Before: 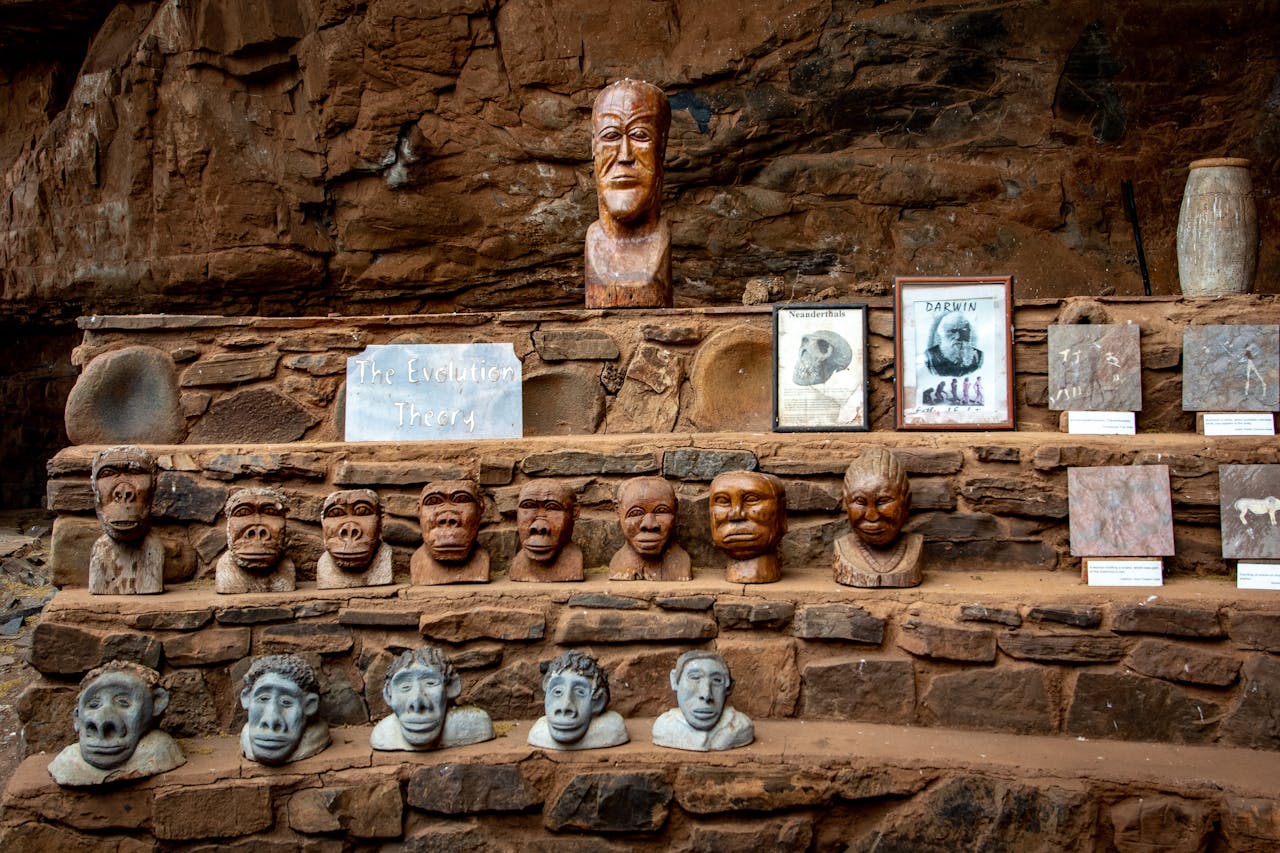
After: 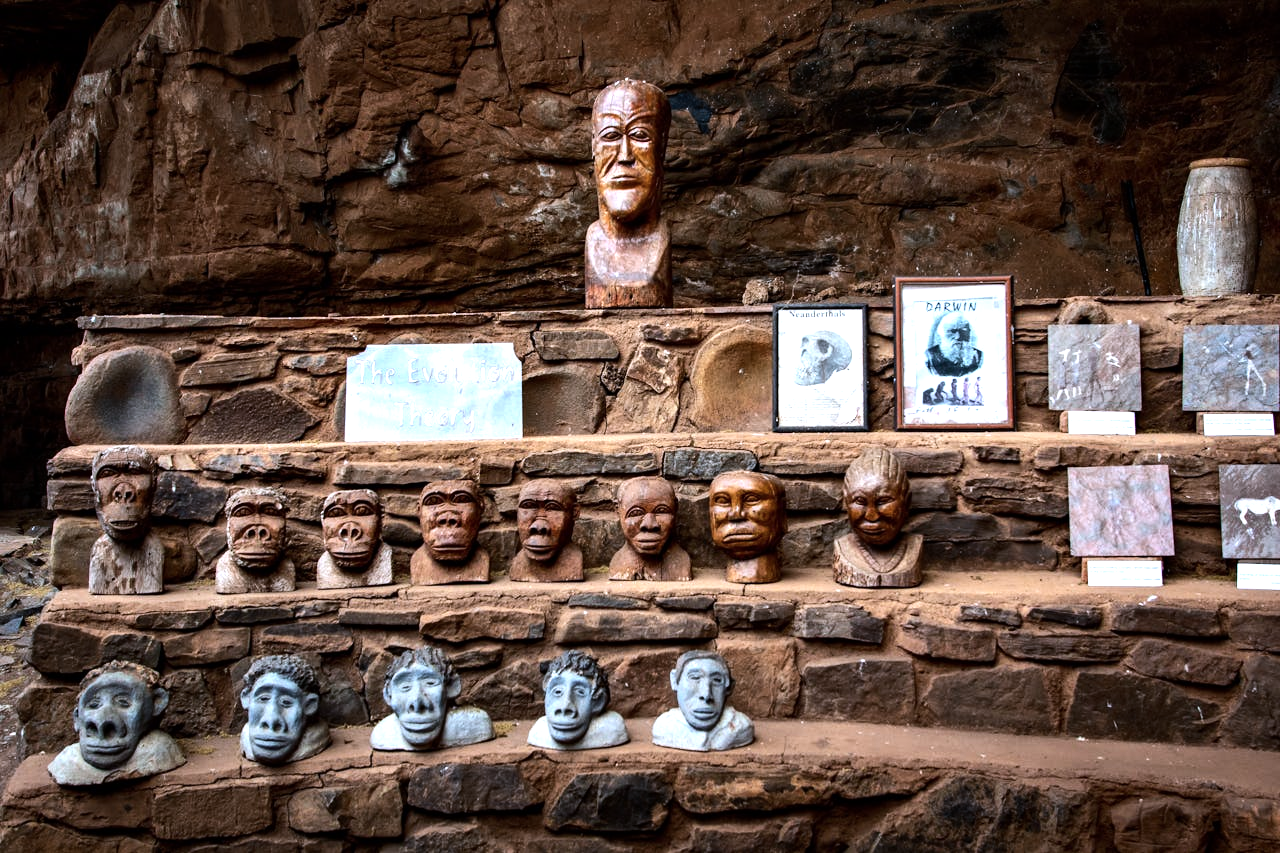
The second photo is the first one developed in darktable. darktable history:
tone equalizer: -8 EV -0.727 EV, -7 EV -0.701 EV, -6 EV -0.64 EV, -5 EV -0.425 EV, -3 EV 0.38 EV, -2 EV 0.6 EV, -1 EV 0.683 EV, +0 EV 0.726 EV, edges refinement/feathering 500, mask exposure compensation -1.57 EV, preserve details no
color calibration: illuminant as shot in camera, x 0.37, y 0.382, temperature 4317.66 K
